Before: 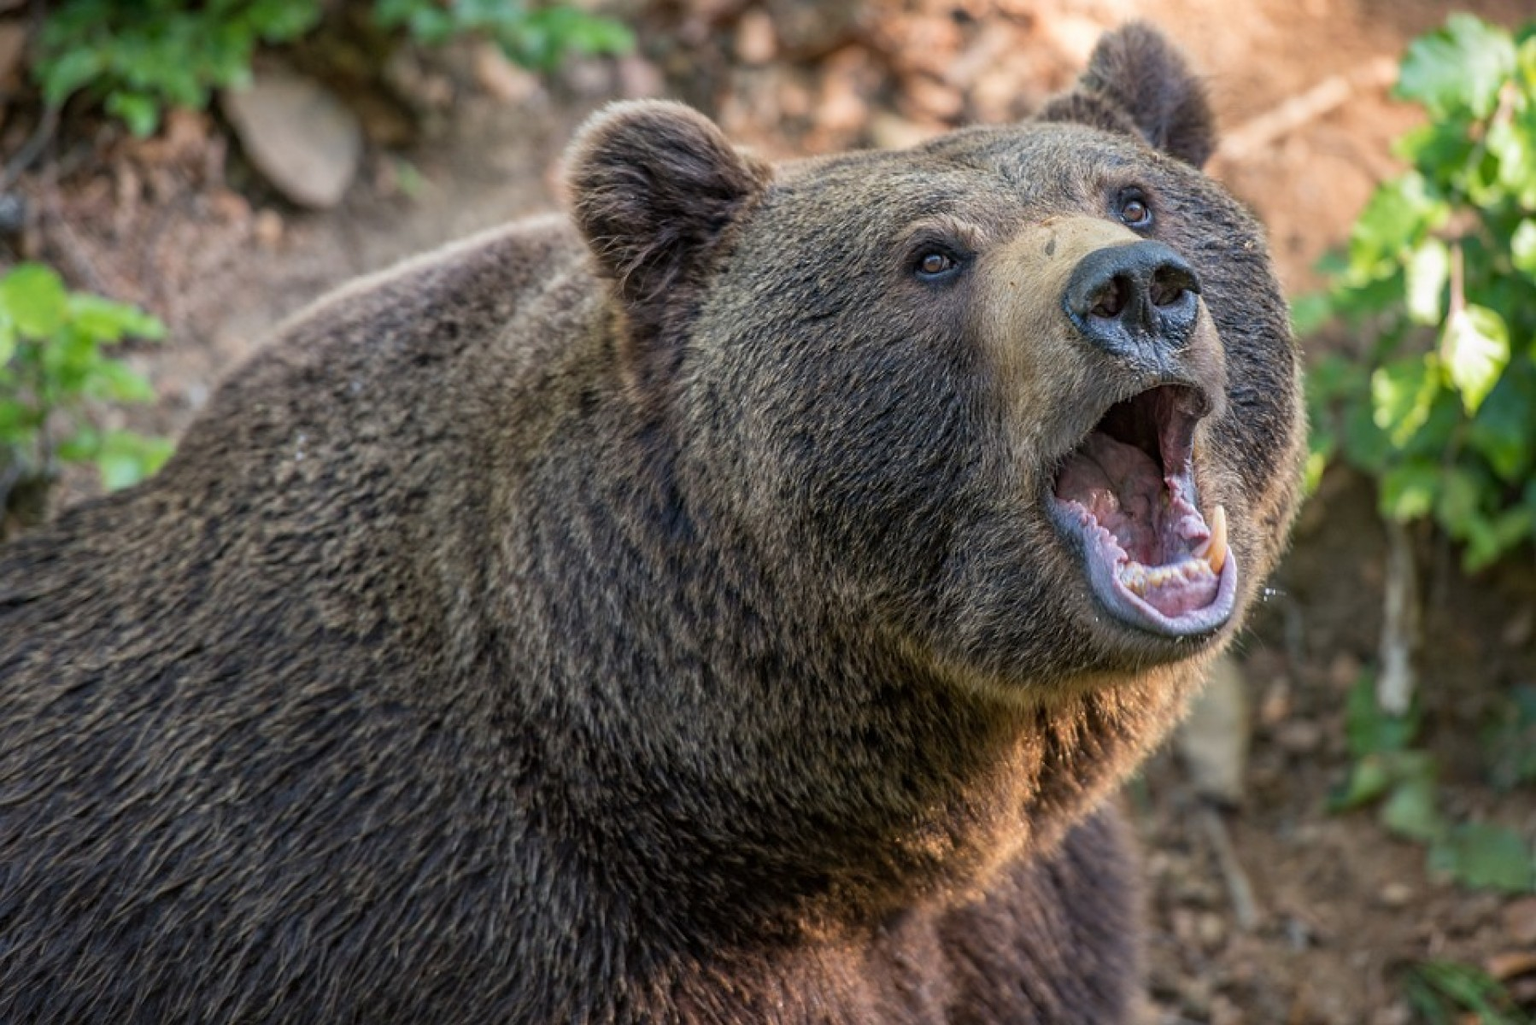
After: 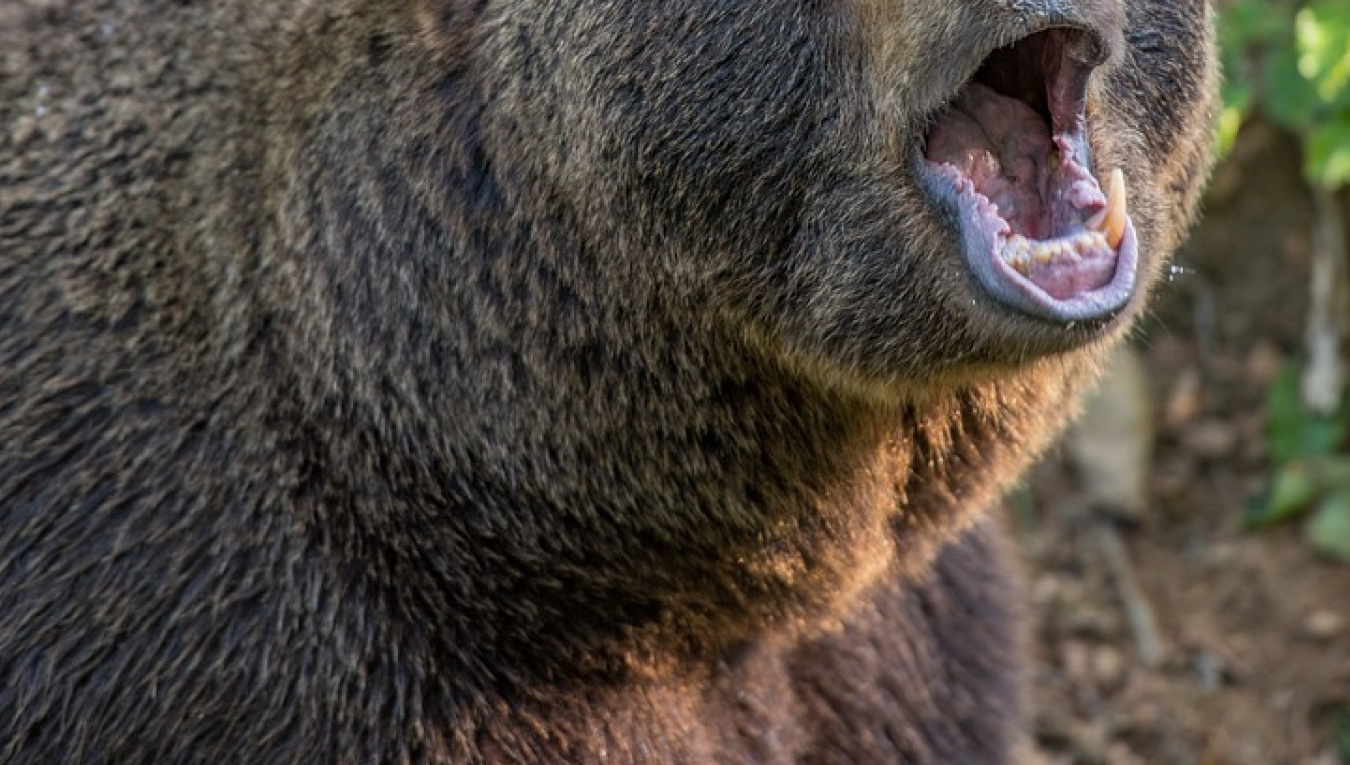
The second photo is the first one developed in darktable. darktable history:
crop and rotate: left 17.301%, top 35.329%, right 7.59%, bottom 0.858%
